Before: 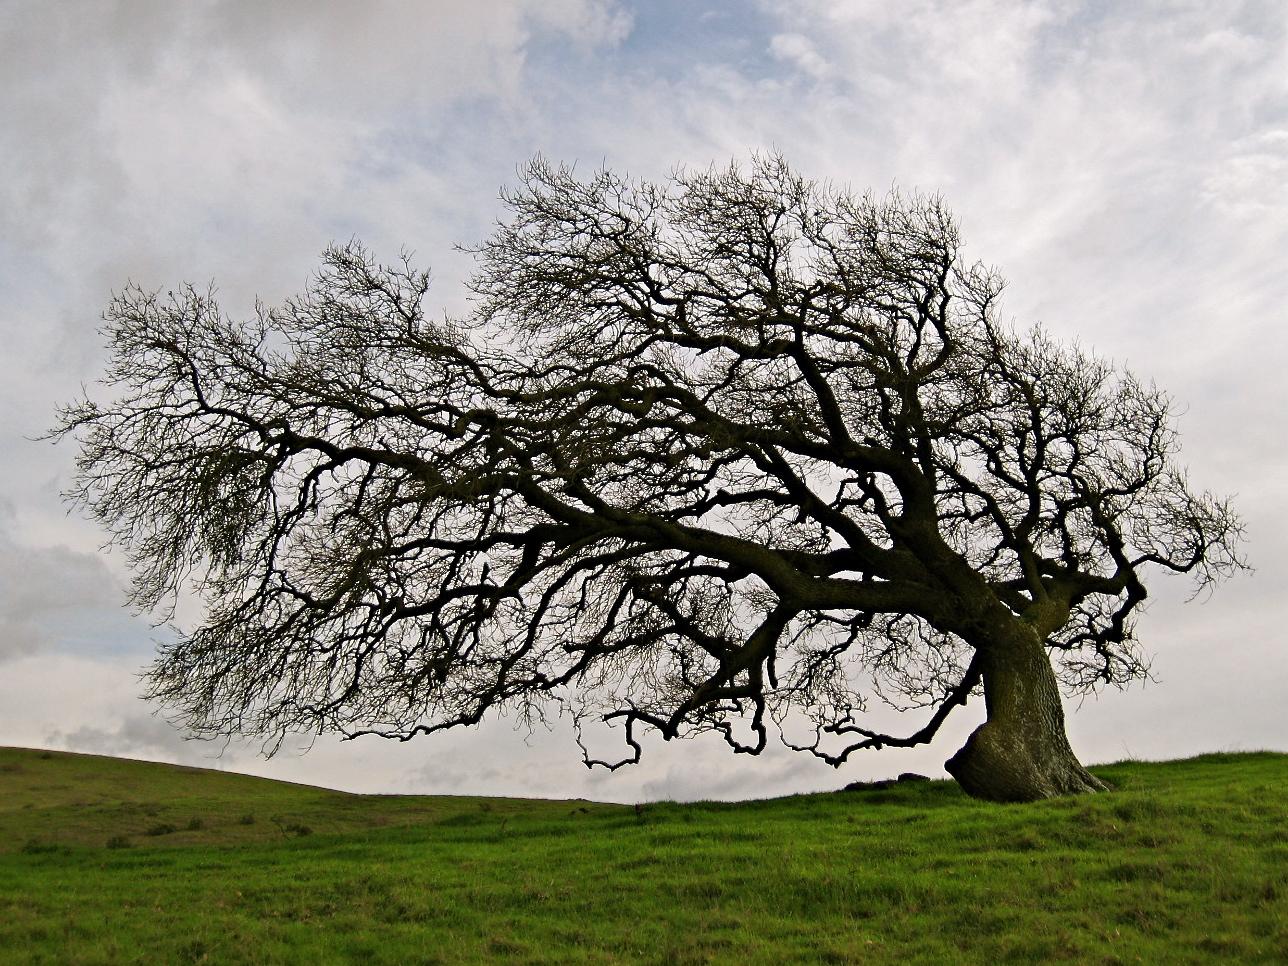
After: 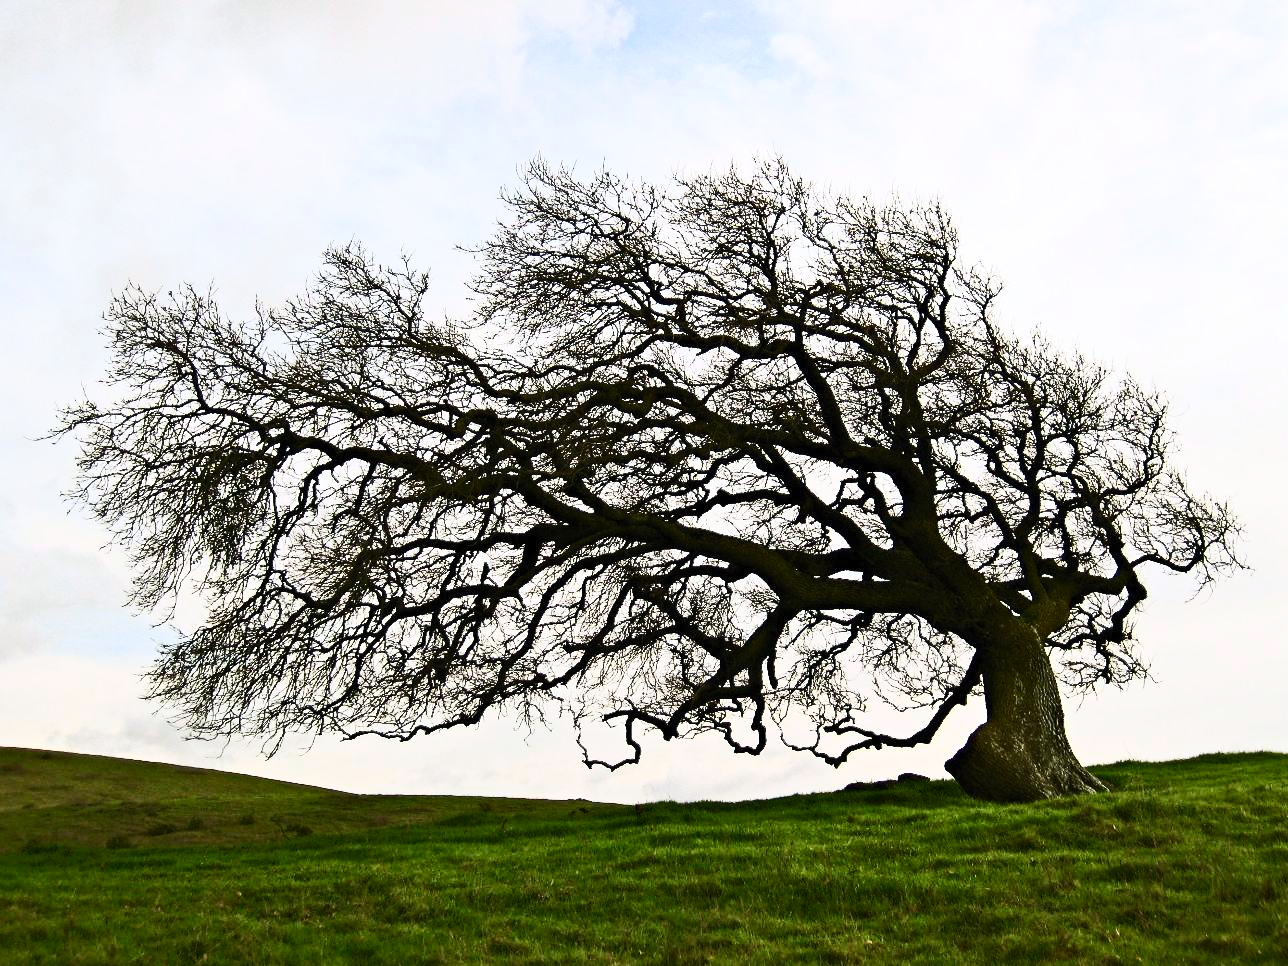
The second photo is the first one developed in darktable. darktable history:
white balance: red 0.986, blue 1.01
contrast brightness saturation: contrast 0.62, brightness 0.34, saturation 0.14
